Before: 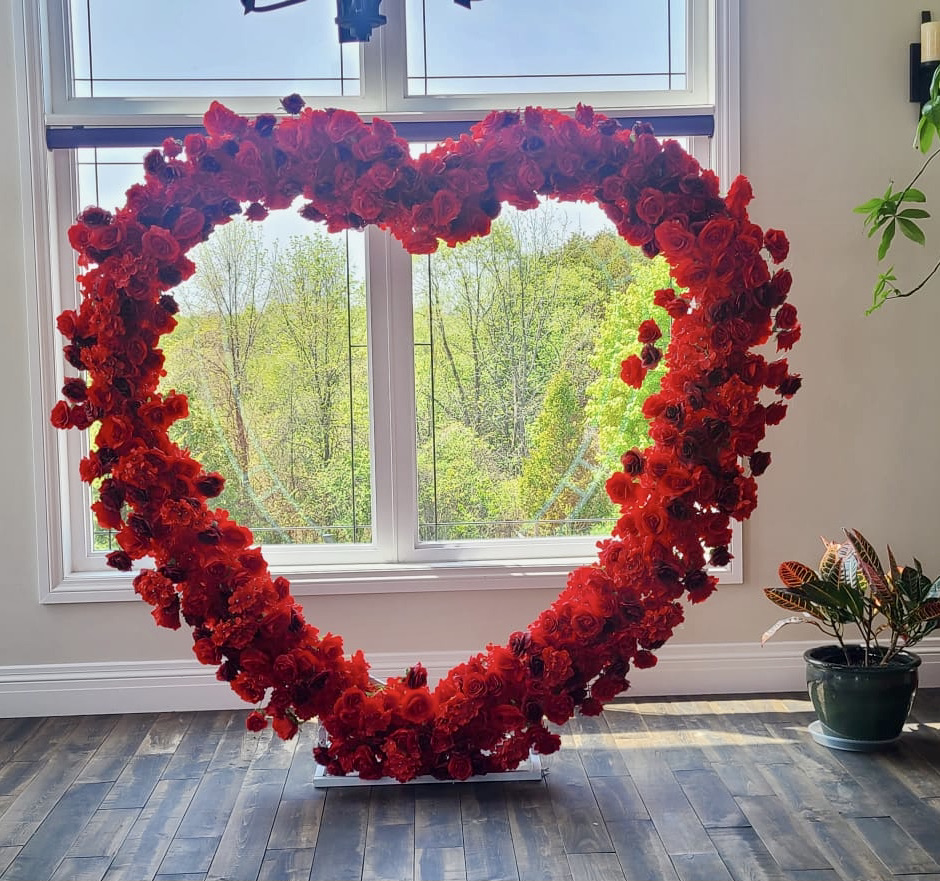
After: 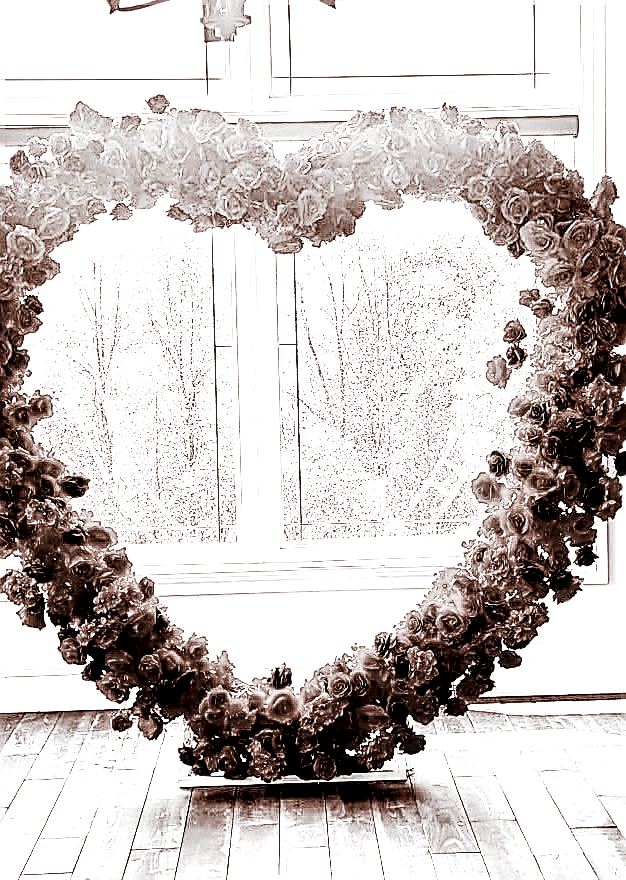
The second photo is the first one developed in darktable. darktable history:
color balance rgb: shadows lift › chroma 9.68%, shadows lift › hue 42.94°, linear chroma grading › global chroma 9.958%, perceptual saturation grading › global saturation 20%, perceptual saturation grading › highlights -25.169%, perceptual saturation grading › shadows 24.849%
color calibration: output gray [0.21, 0.42, 0.37, 0], illuminant as shot in camera, x 0.358, y 0.373, temperature 4628.91 K
exposure: black level correction 0.011, exposure 1.082 EV, compensate highlight preservation false
crop and rotate: left 14.389%, right 18.963%
shadows and highlights: shadows -12.14, white point adjustment 3.96, highlights 27.94, highlights color adjustment 32.19%
sharpen: amount 1.004
local contrast: highlights 65%, shadows 54%, detail 168%, midtone range 0.521
base curve: curves: ch0 [(0, 0) (0.007, 0.004) (0.027, 0.03) (0.046, 0.07) (0.207, 0.54) (0.442, 0.872) (0.673, 0.972) (1, 1)], preserve colors none
